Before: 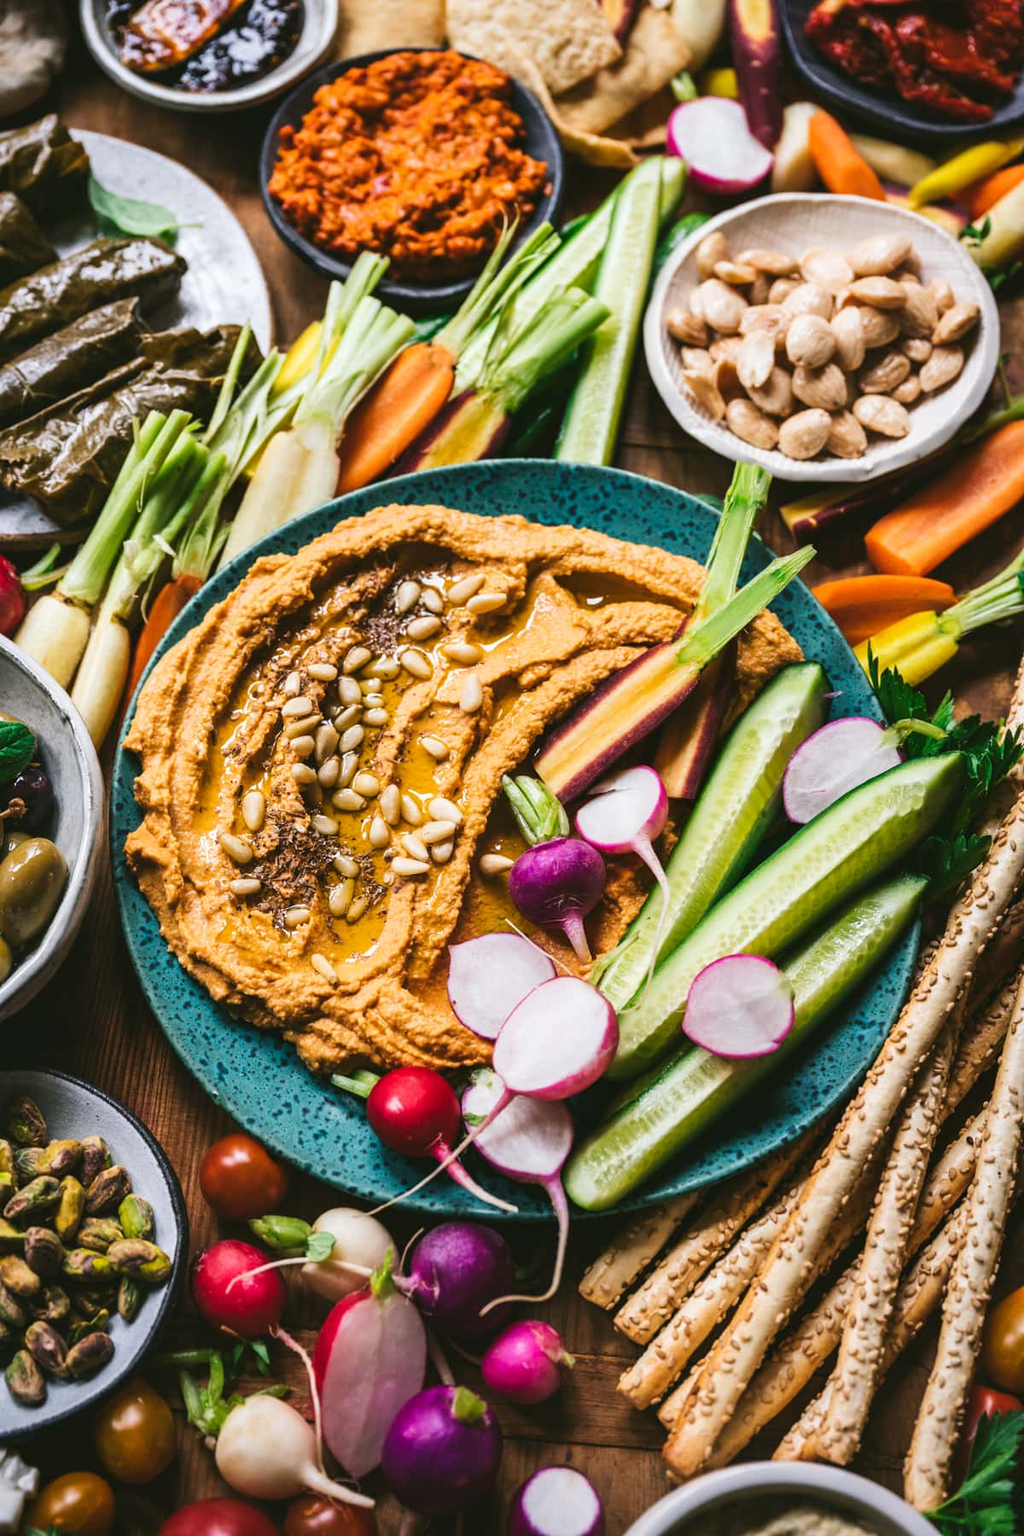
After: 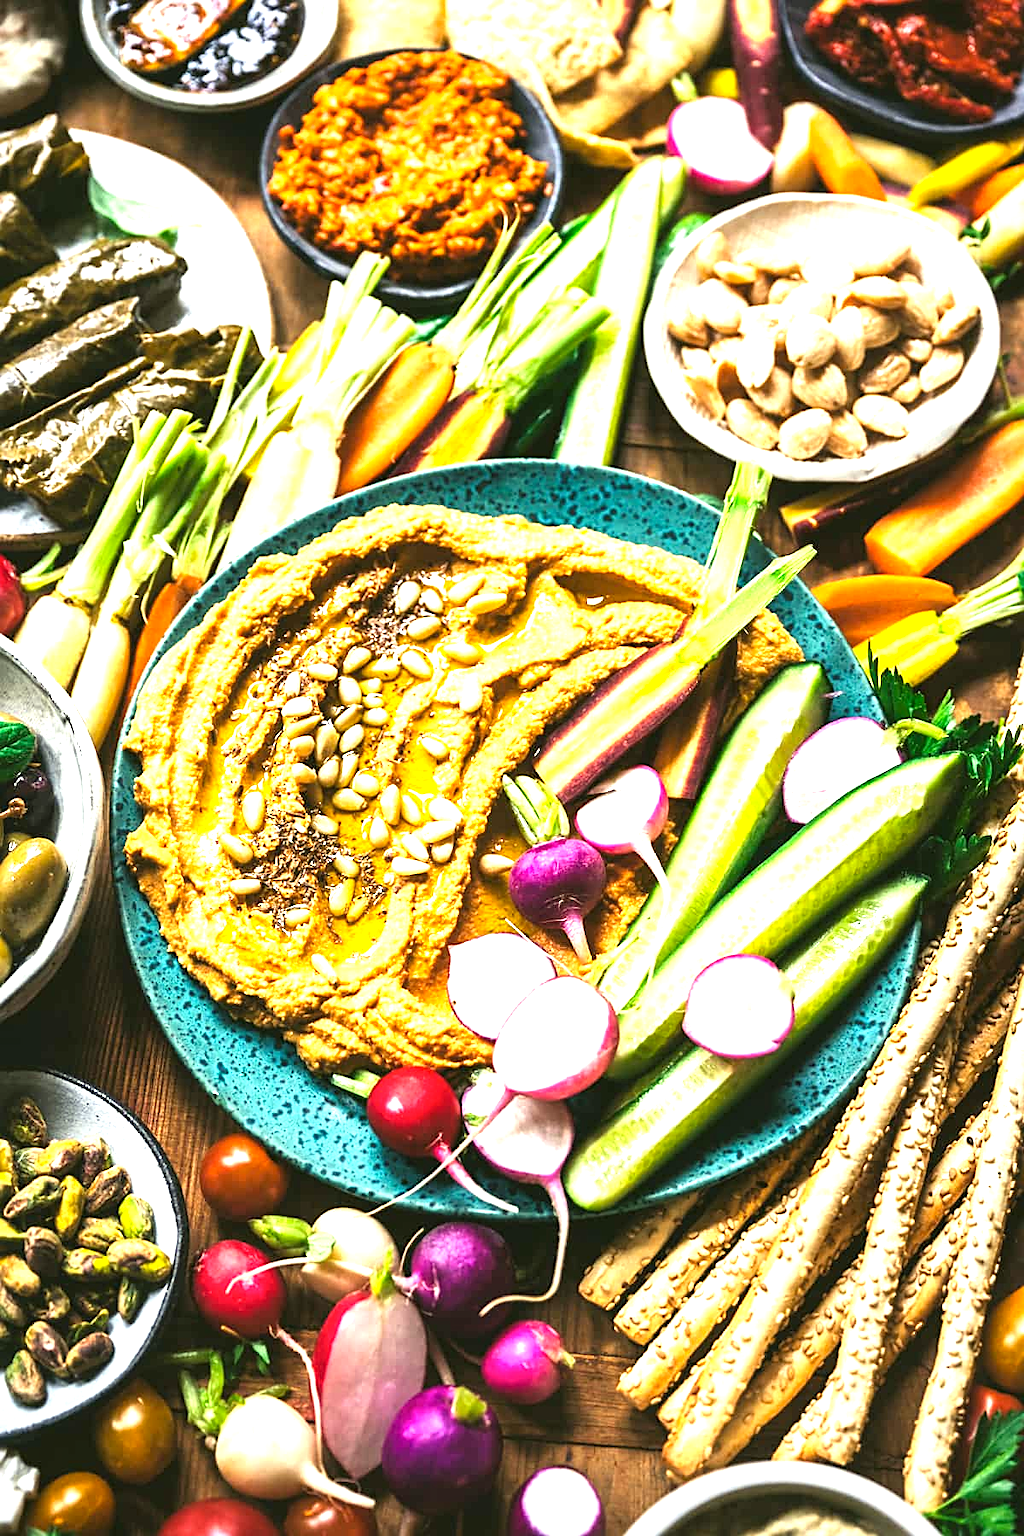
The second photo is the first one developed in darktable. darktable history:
color correction: highlights a* -4.46, highlights b* 7.23
exposure: black level correction 0.001, exposure 1.04 EV, compensate highlight preservation false
sharpen: on, module defaults
tone equalizer: -8 EV -0.404 EV, -7 EV -0.38 EV, -6 EV -0.305 EV, -5 EV -0.259 EV, -3 EV 0.188 EV, -2 EV 0.326 EV, -1 EV 0.389 EV, +0 EV 0.421 EV
